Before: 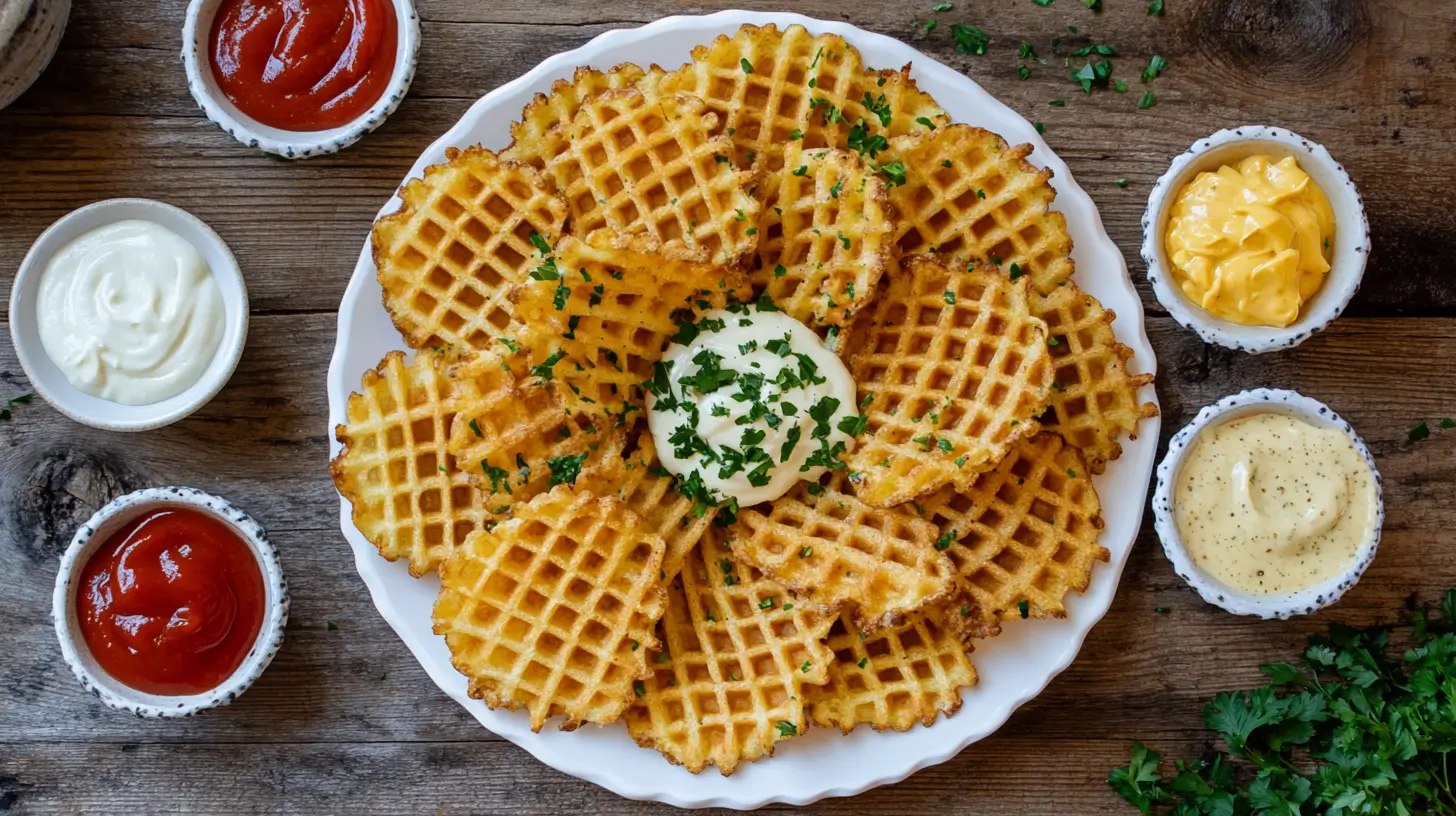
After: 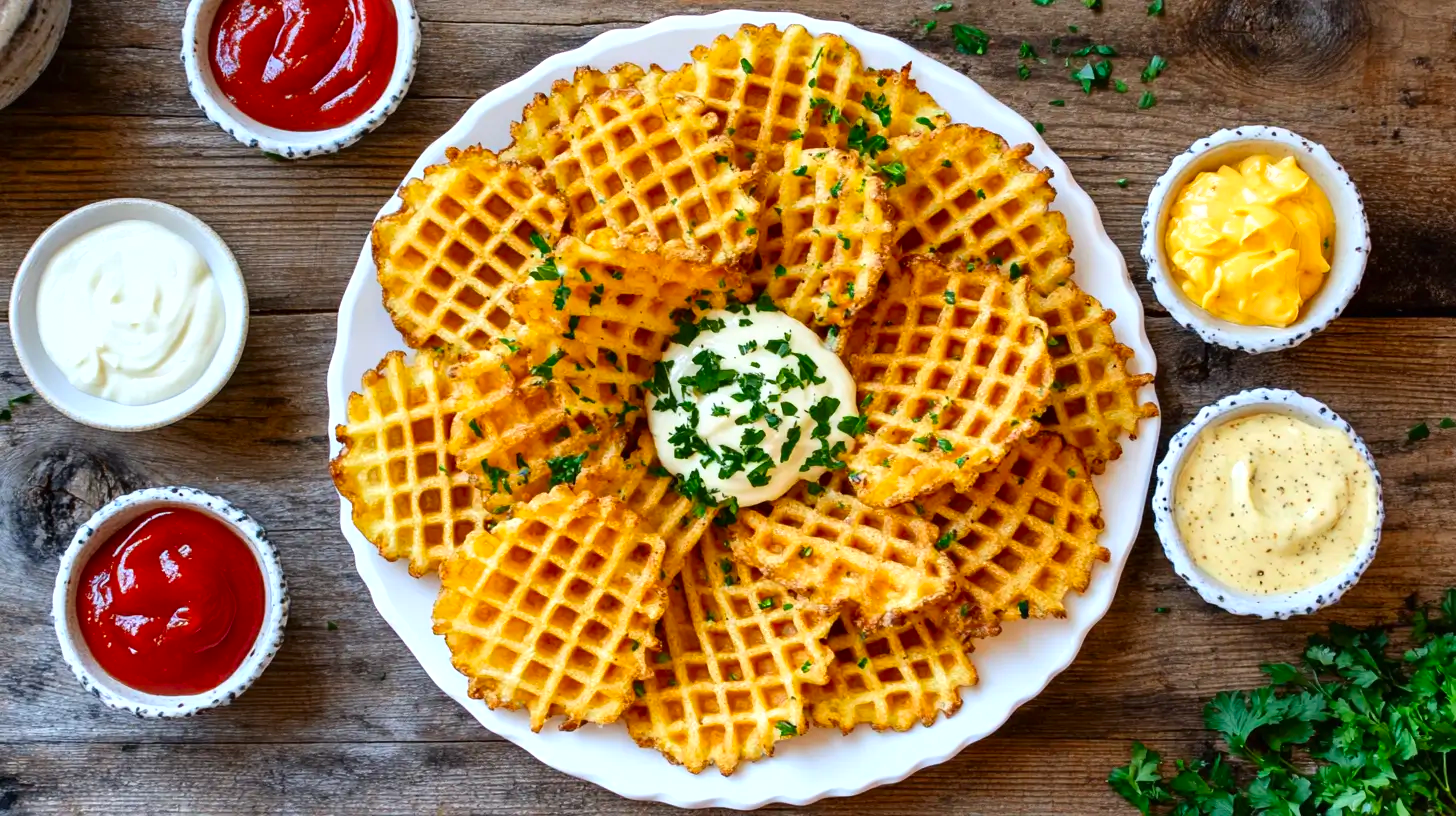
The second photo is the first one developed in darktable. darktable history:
contrast brightness saturation: contrast 0.09, saturation 0.28
exposure: black level correction 0, exposure 0.5 EV, compensate highlight preservation false
color balance: input saturation 99%
shadows and highlights: low approximation 0.01, soften with gaussian
